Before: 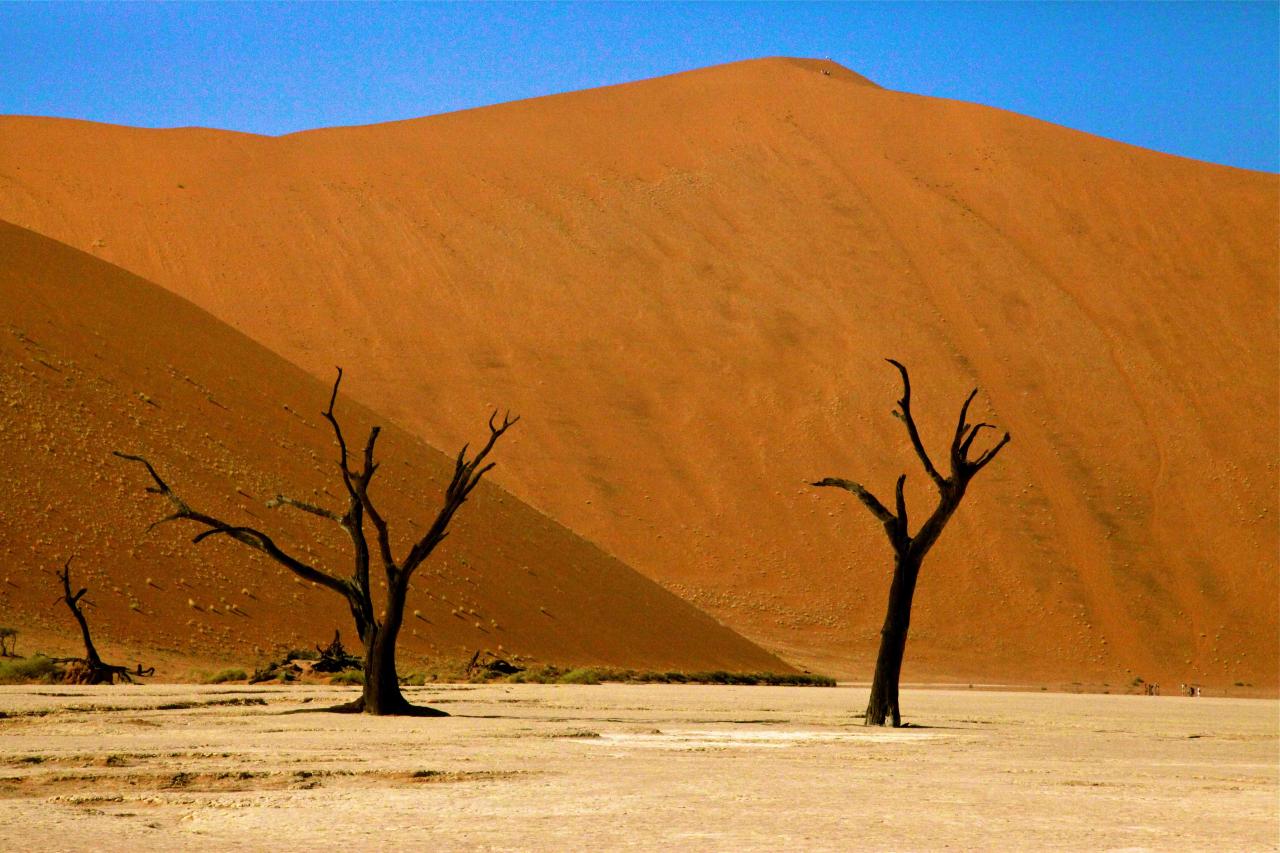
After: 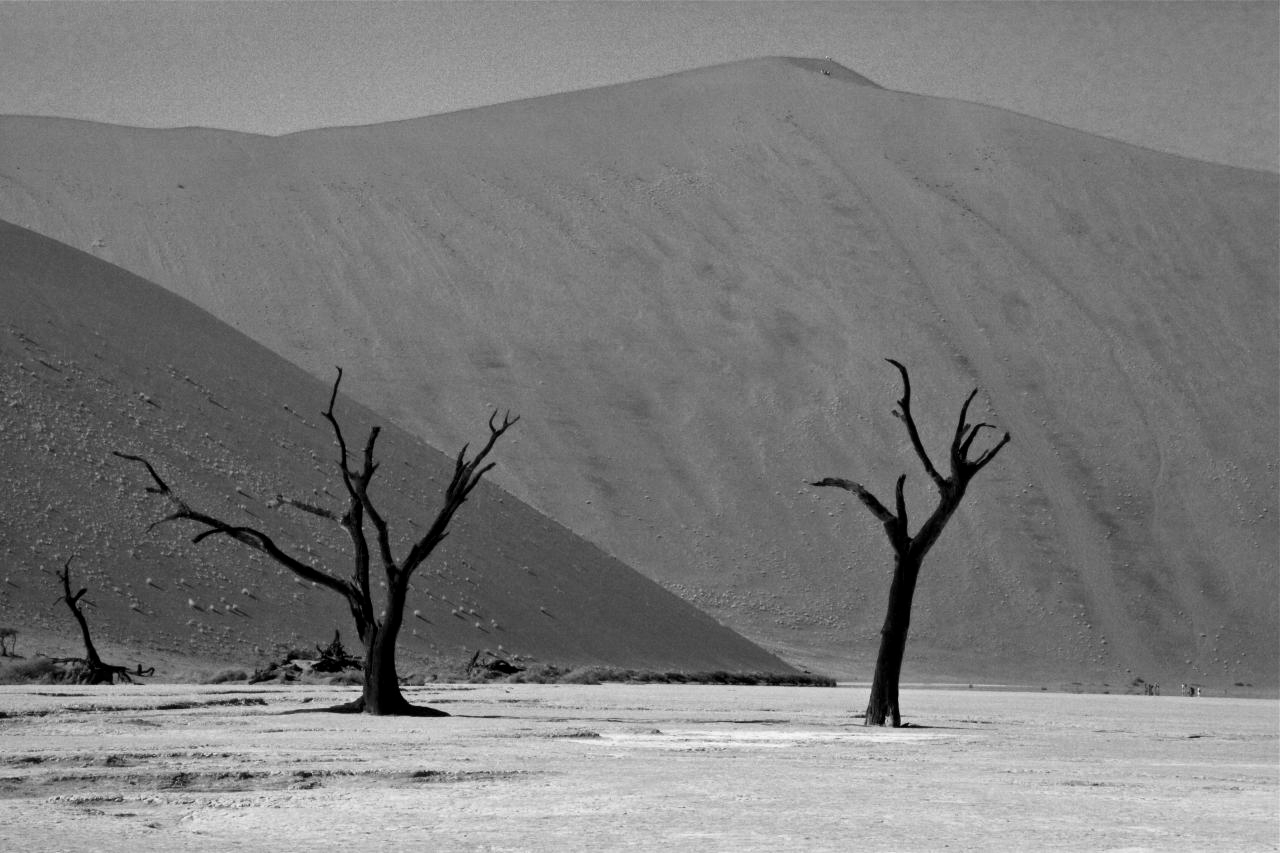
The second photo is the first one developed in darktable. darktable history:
monochrome: size 1
local contrast: mode bilateral grid, contrast 20, coarseness 50, detail 120%, midtone range 0.2
